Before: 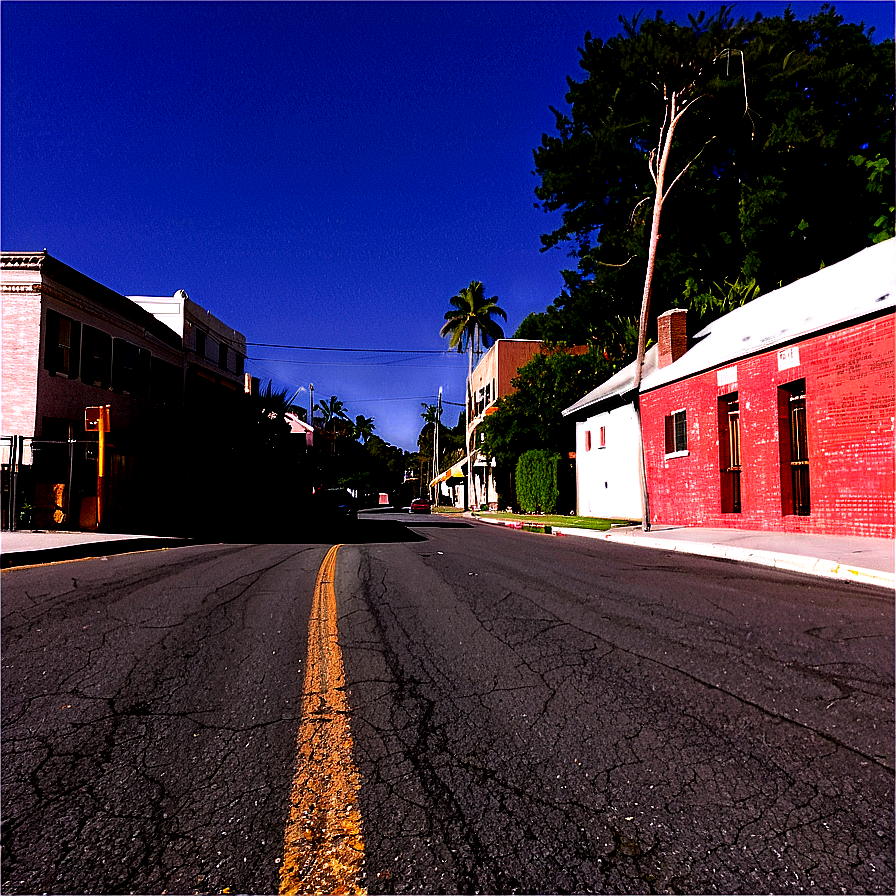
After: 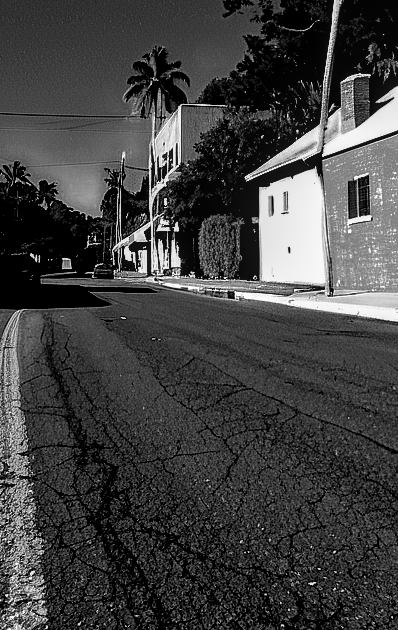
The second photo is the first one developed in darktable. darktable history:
crop: left 35.432%, top 26.233%, right 20.145%, bottom 3.432%
monochrome: a 32, b 64, size 2.3
local contrast: on, module defaults
color calibration: illuminant as shot in camera, x 0.358, y 0.373, temperature 4628.91 K
